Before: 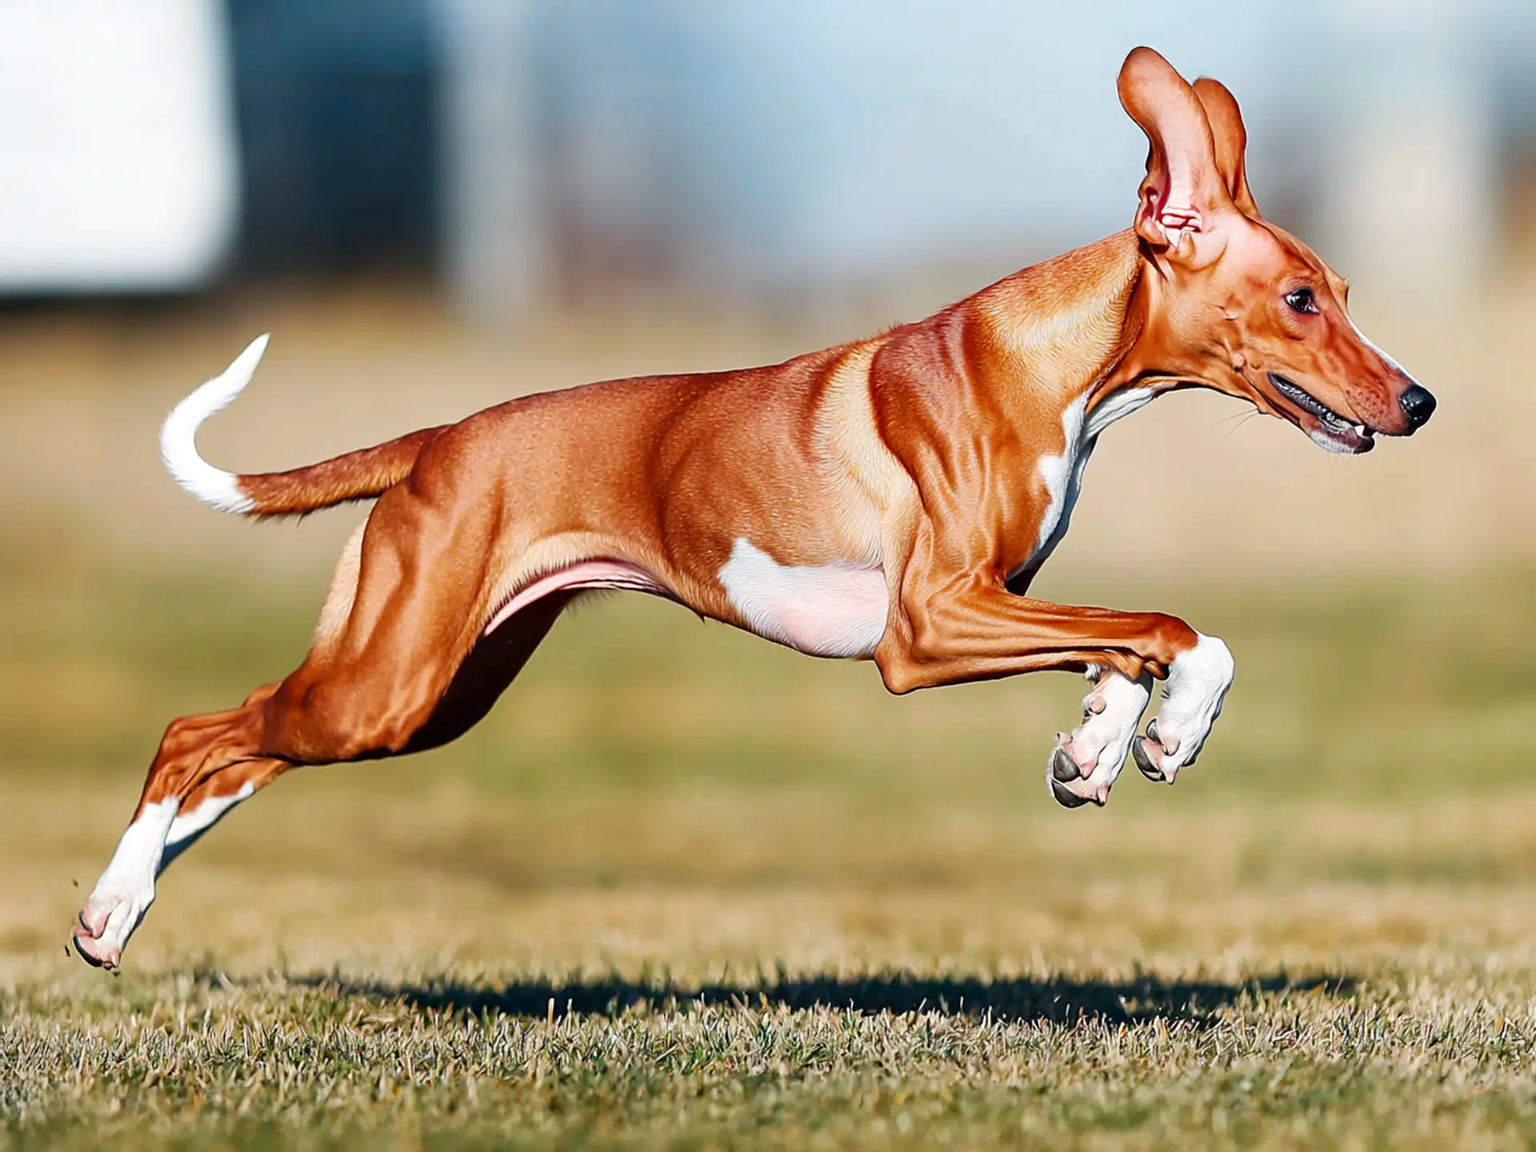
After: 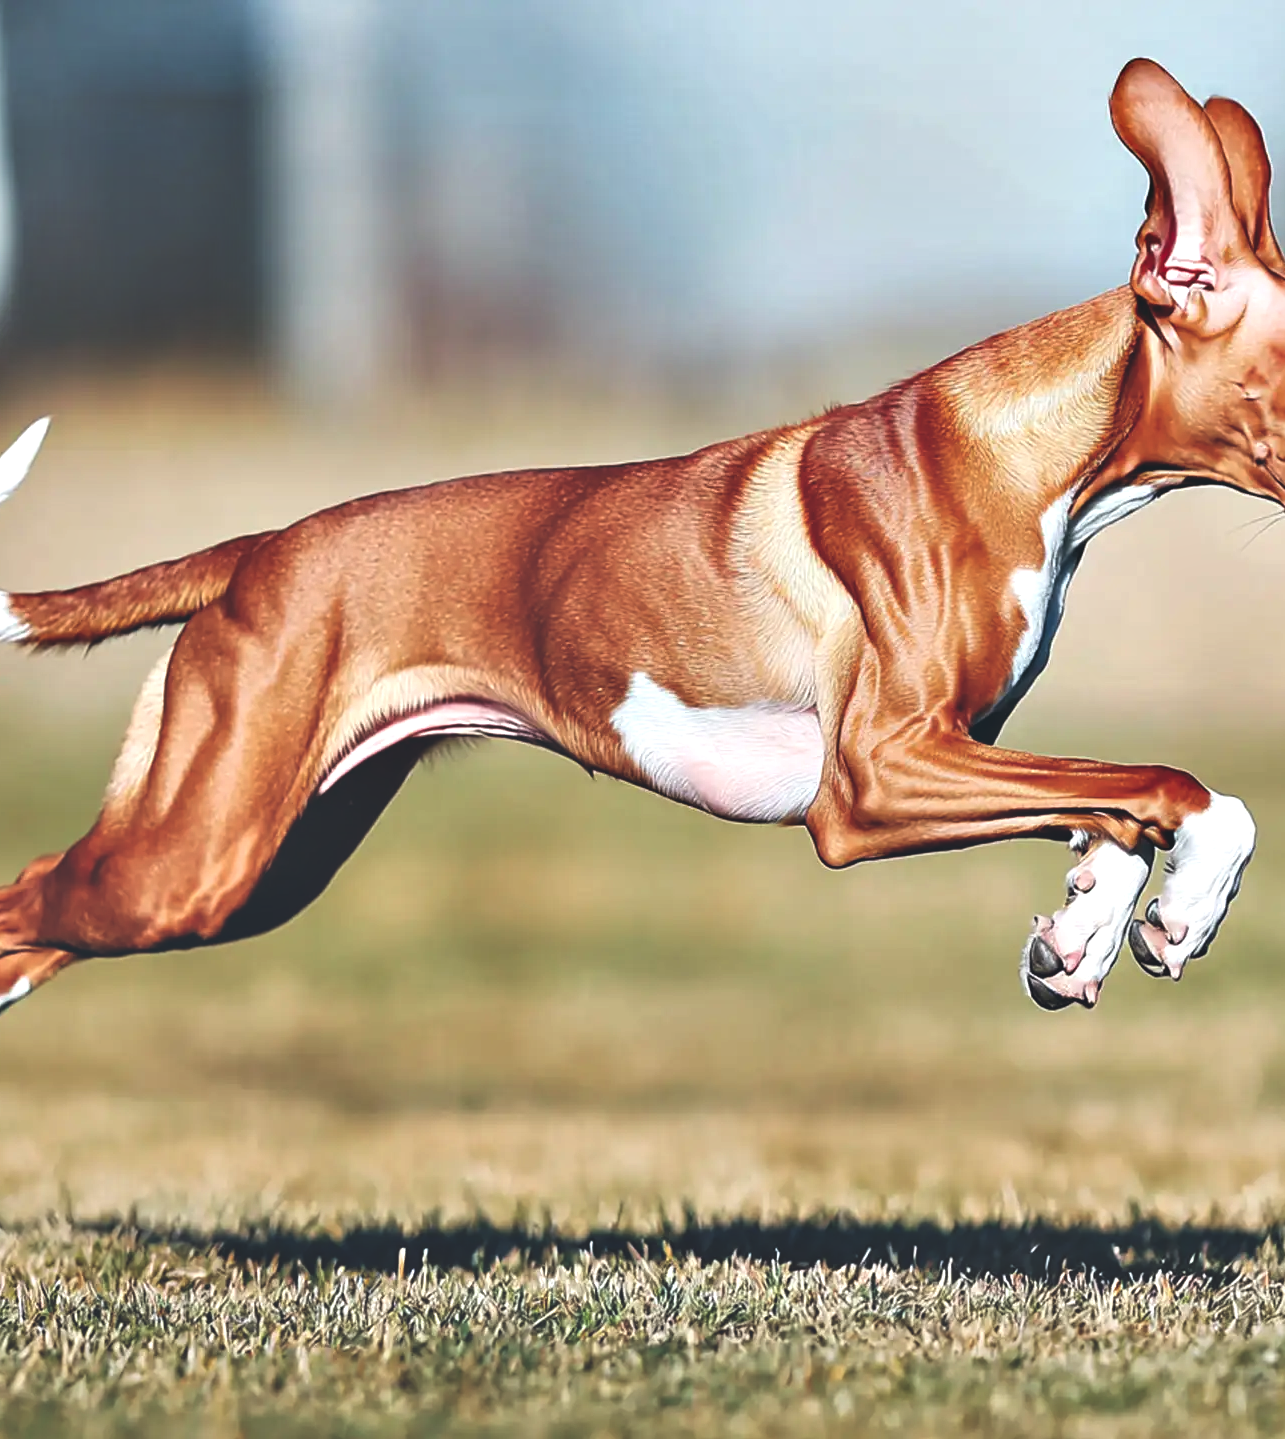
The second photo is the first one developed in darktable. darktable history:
crop and rotate: left 14.977%, right 18.094%
exposure: black level correction -0.063, exposure -0.049 EV, compensate highlight preservation false
local contrast: mode bilateral grid, contrast 16, coarseness 35, detail 105%, midtone range 0.2
contrast equalizer: octaves 7, y [[0.6 ×6], [0.55 ×6], [0 ×6], [0 ×6], [0 ×6]]
